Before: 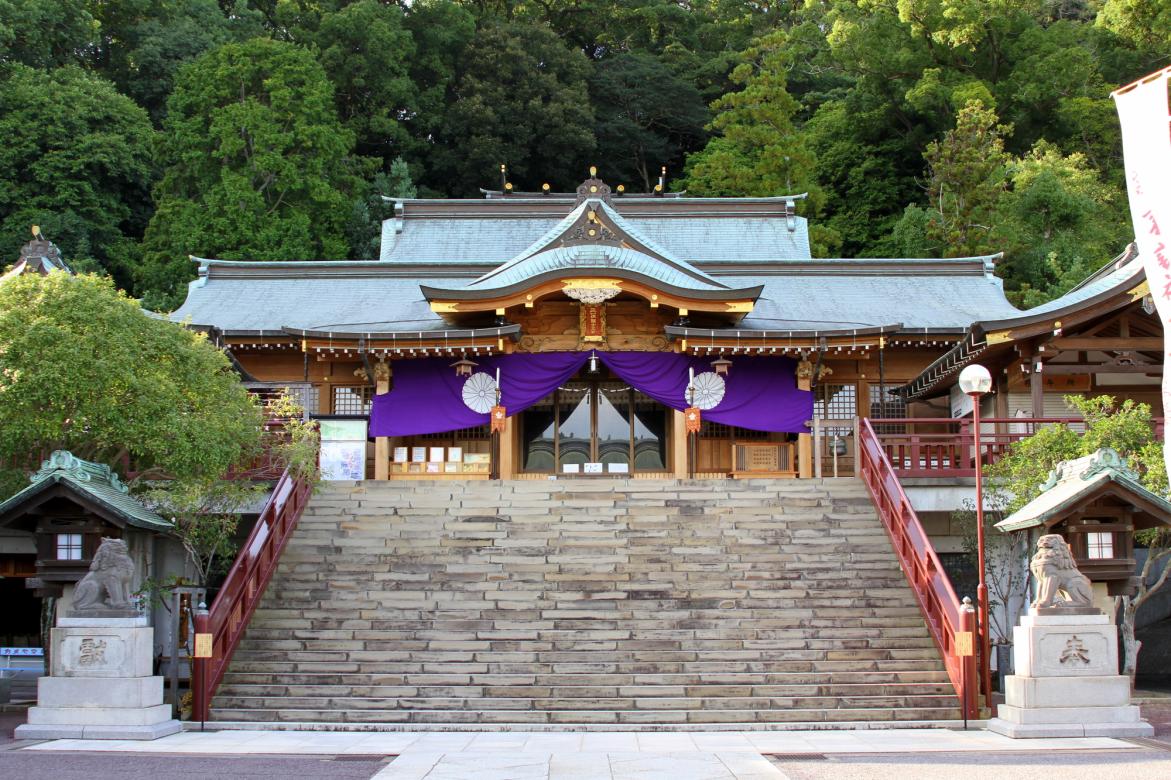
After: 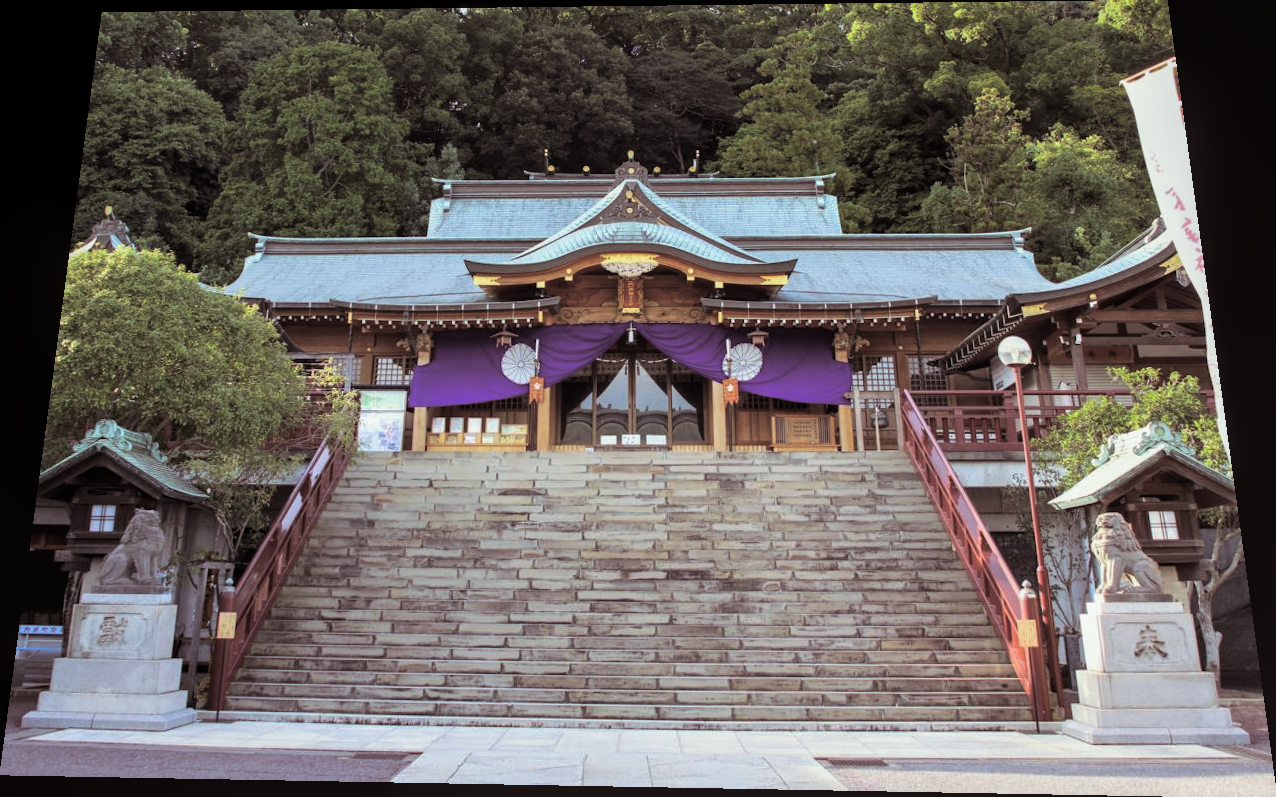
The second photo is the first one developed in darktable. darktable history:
rotate and perspective: rotation 0.128°, lens shift (vertical) -0.181, lens shift (horizontal) -0.044, shear 0.001, automatic cropping off
local contrast: detail 110%
white balance: red 0.982, blue 1.018
split-toning: shadows › saturation 0.2
